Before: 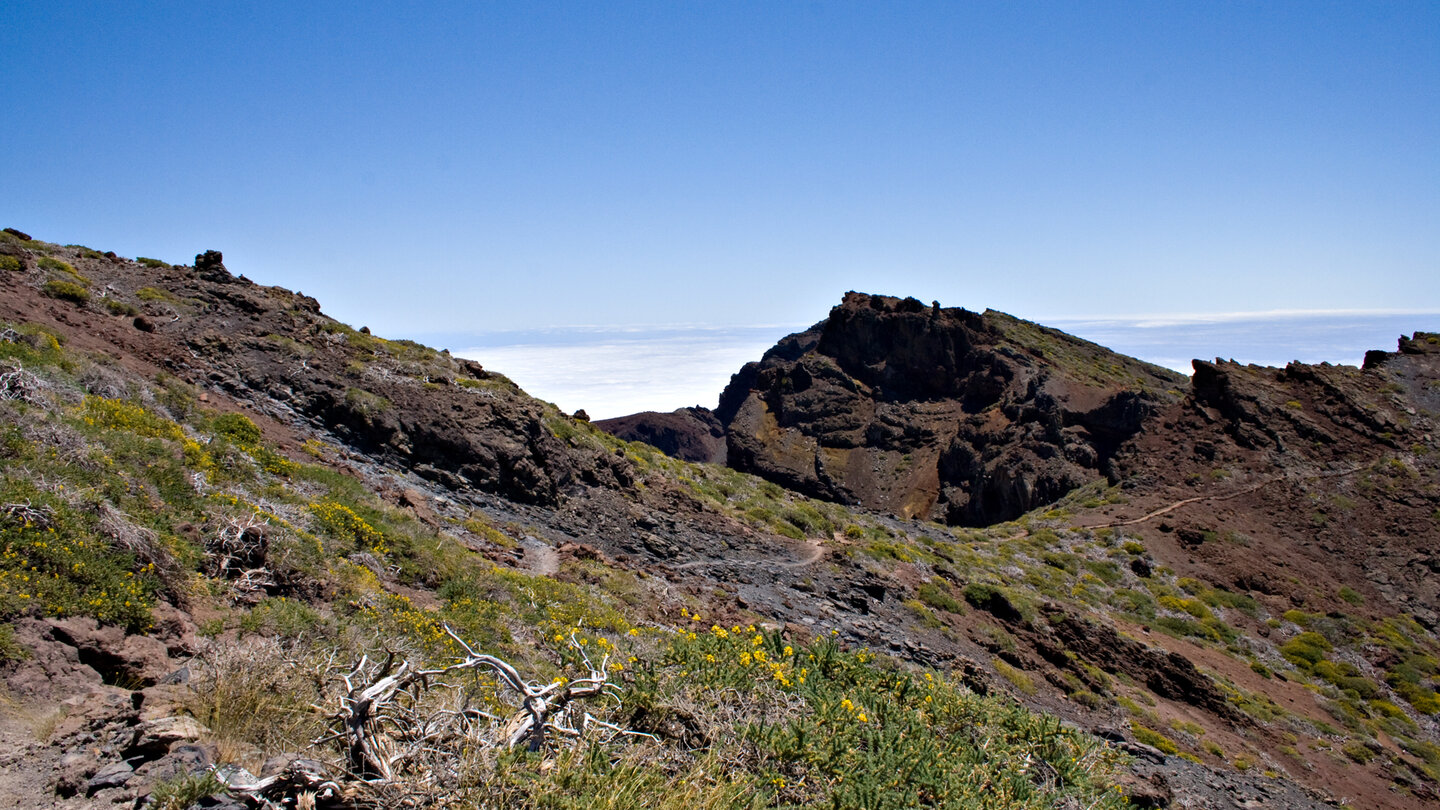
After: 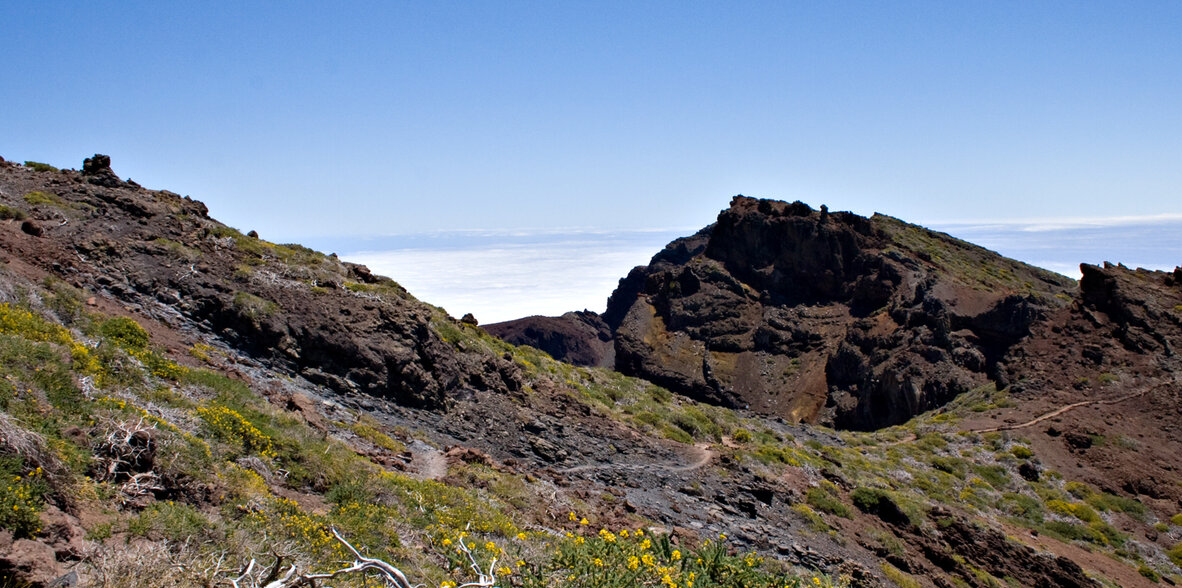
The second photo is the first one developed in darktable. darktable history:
crop: left 7.79%, top 11.911%, right 10.085%, bottom 15.443%
